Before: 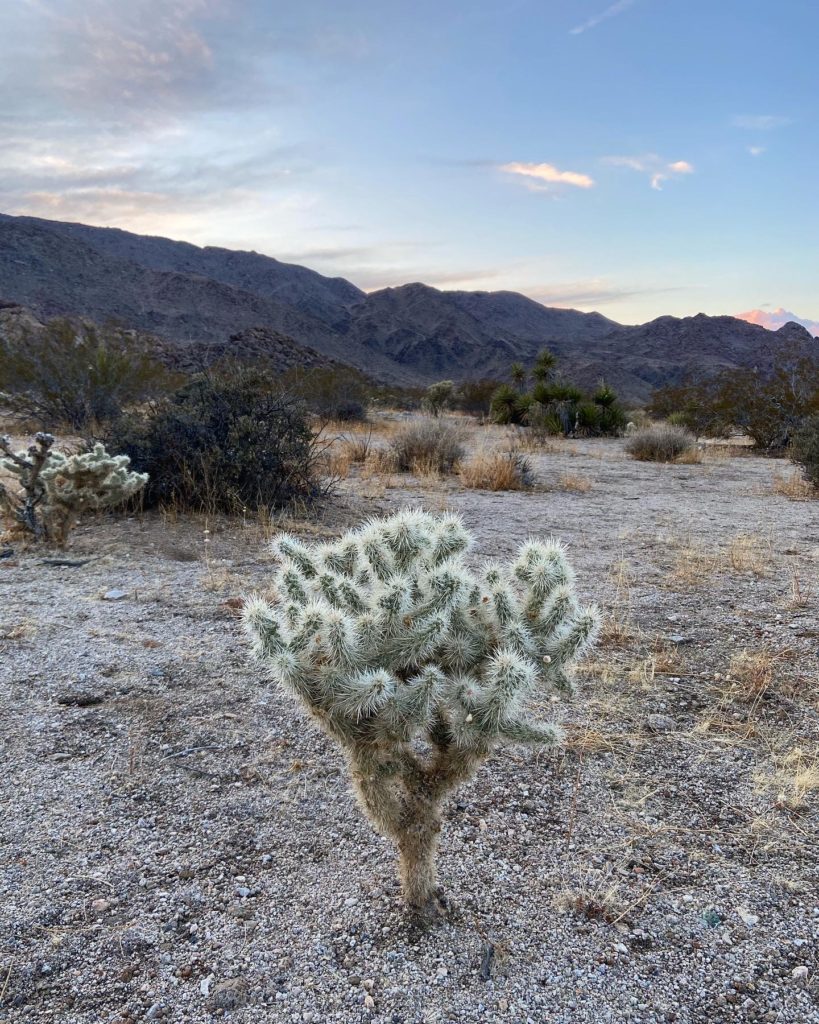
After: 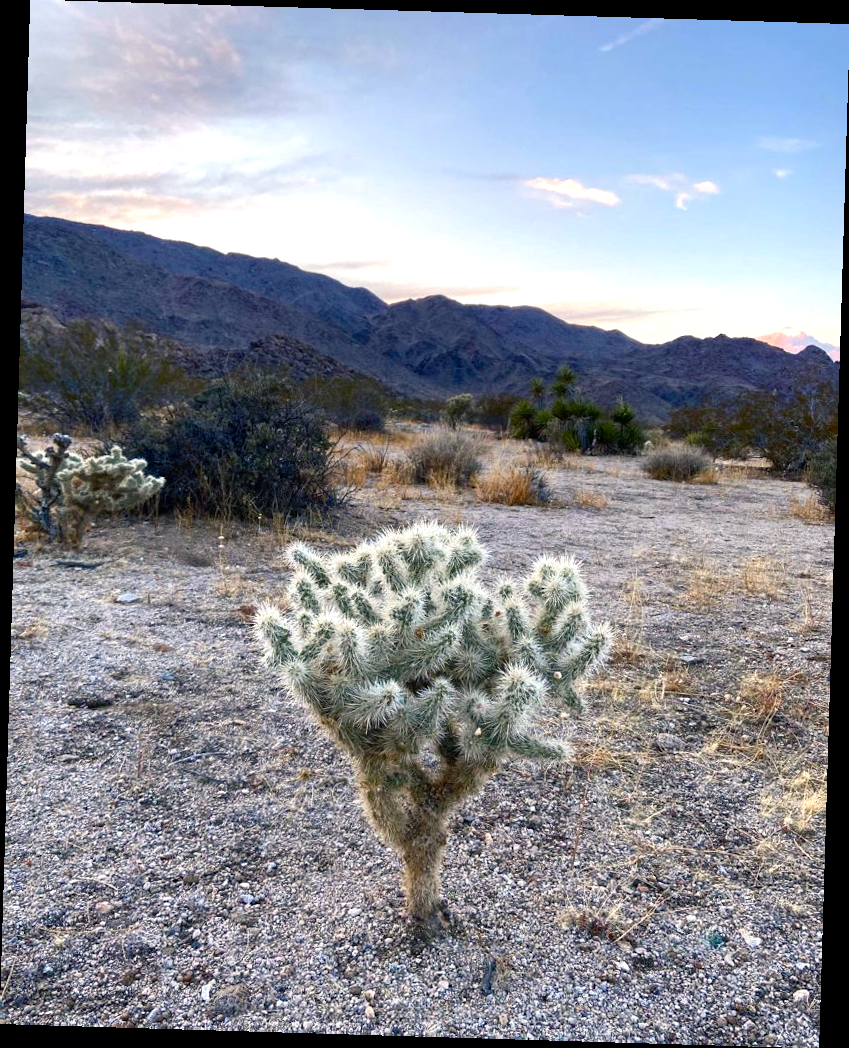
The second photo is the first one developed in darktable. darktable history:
rotate and perspective: rotation 1.72°, automatic cropping off
color balance rgb: shadows lift › chroma 4.21%, shadows lift › hue 252.22°, highlights gain › chroma 1.36%, highlights gain › hue 50.24°, perceptual saturation grading › mid-tones 6.33%, perceptual saturation grading › shadows 72.44%, perceptual brilliance grading › highlights 11.59%, contrast 5.05%
